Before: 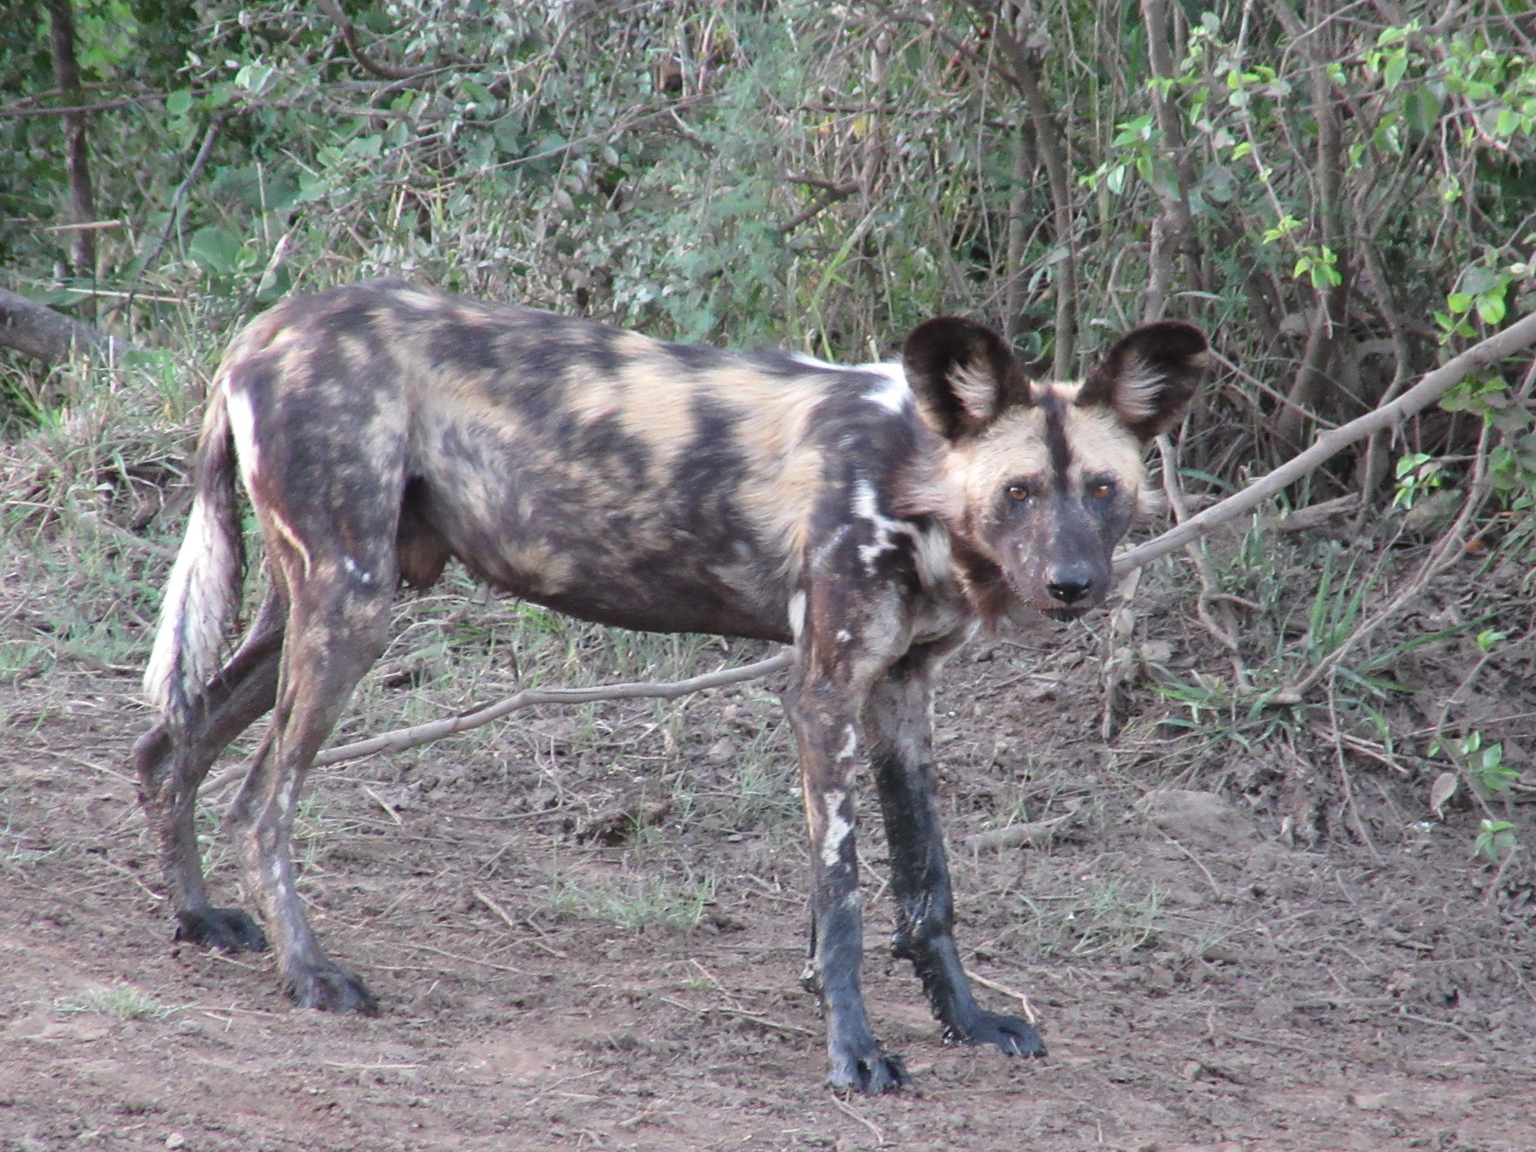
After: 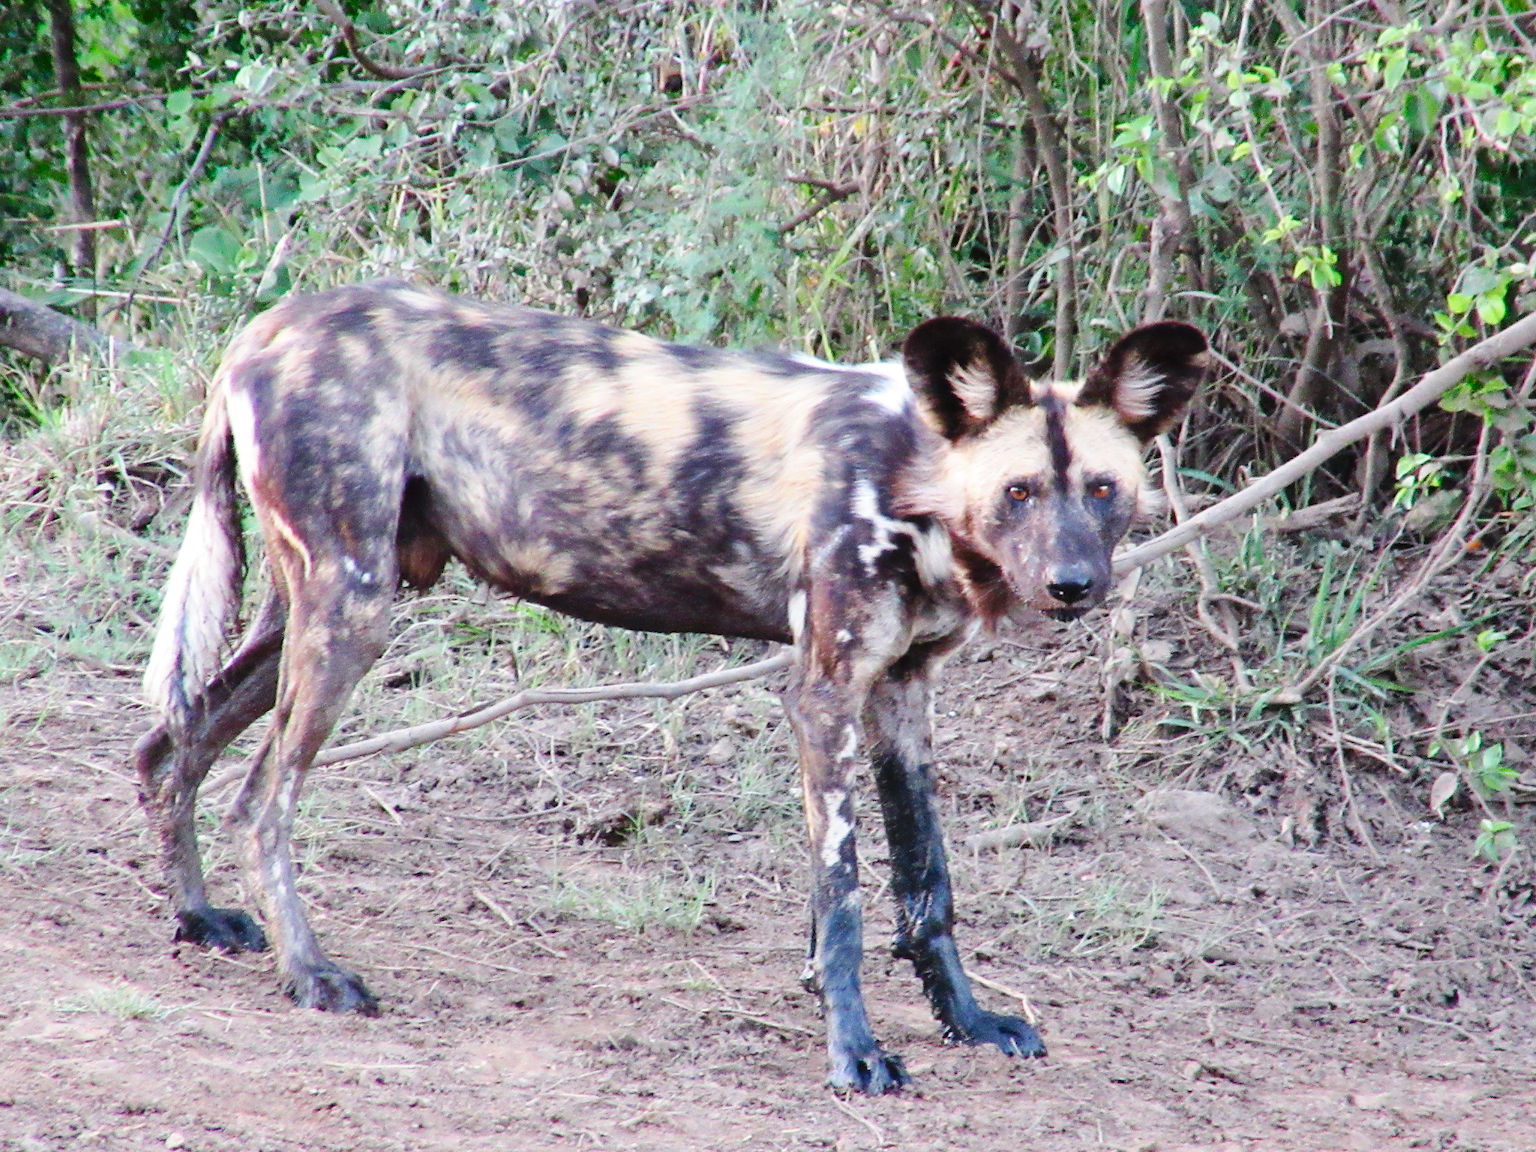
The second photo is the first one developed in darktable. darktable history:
contrast brightness saturation: contrast 0.09, saturation 0.28
exposure: compensate highlight preservation false
base curve: curves: ch0 [(0, 0) (0.036, 0.025) (0.121, 0.166) (0.206, 0.329) (0.605, 0.79) (1, 1)], preserve colors none
